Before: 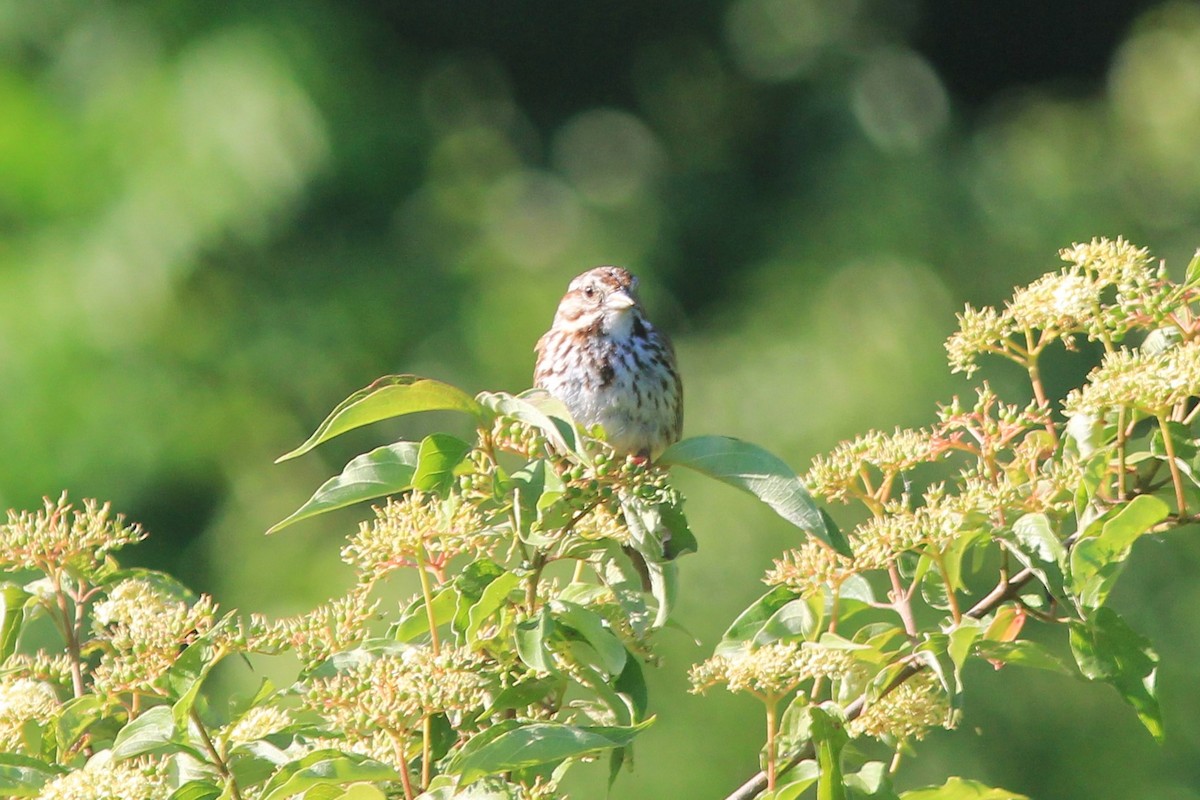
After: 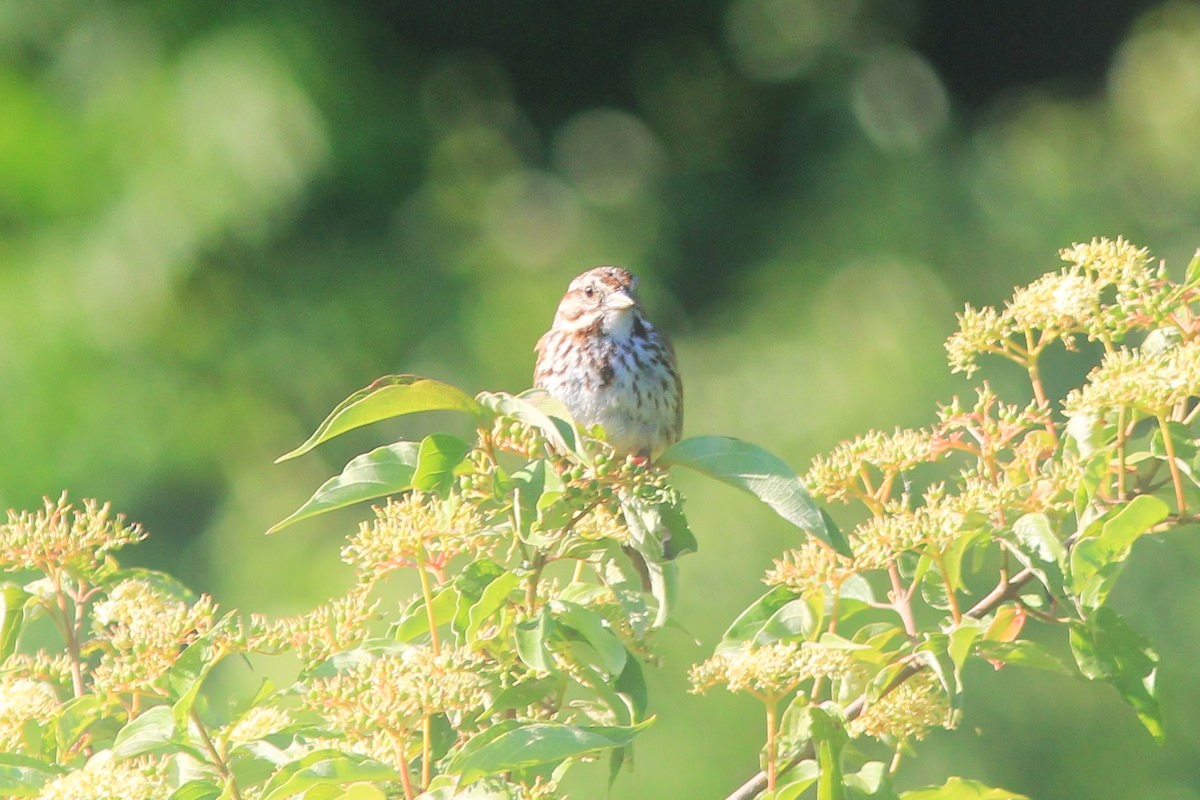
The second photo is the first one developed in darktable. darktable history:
white balance: red 1.009, blue 0.985
bloom: size 40%
